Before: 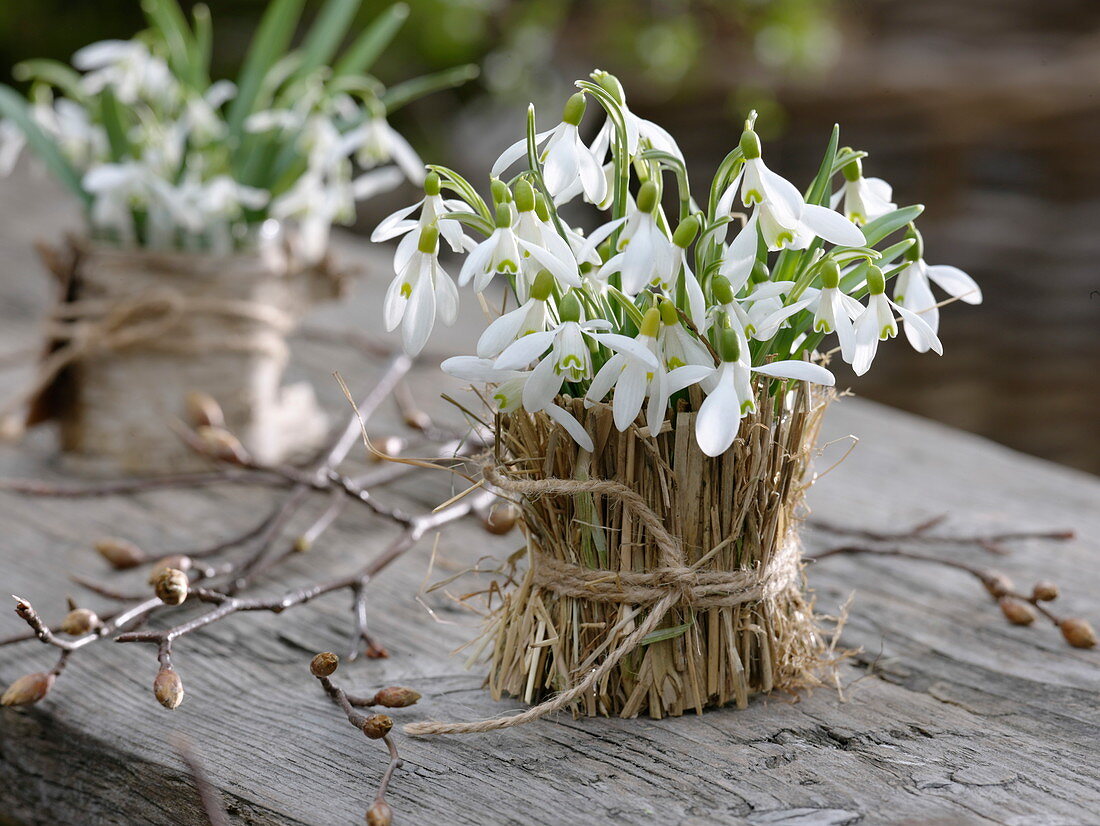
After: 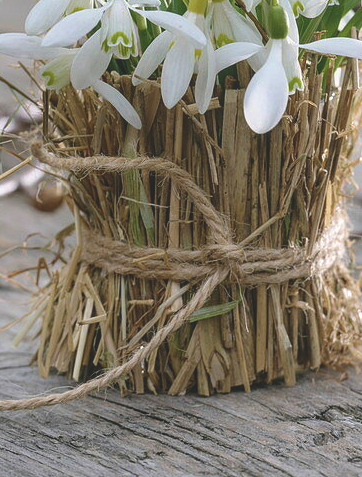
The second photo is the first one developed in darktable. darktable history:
local contrast: on, module defaults
color balance rgb: shadows lift › chroma 0.719%, shadows lift › hue 114.67°, global offset › luminance 1.98%, perceptual saturation grading › global saturation -3.742%, perceptual saturation grading › shadows -3.051%, global vibrance 20%
velvia: on, module defaults
crop: left 41.131%, top 39.182%, right 25.921%, bottom 2.962%
contrast brightness saturation: contrast -0.099, saturation -0.104
